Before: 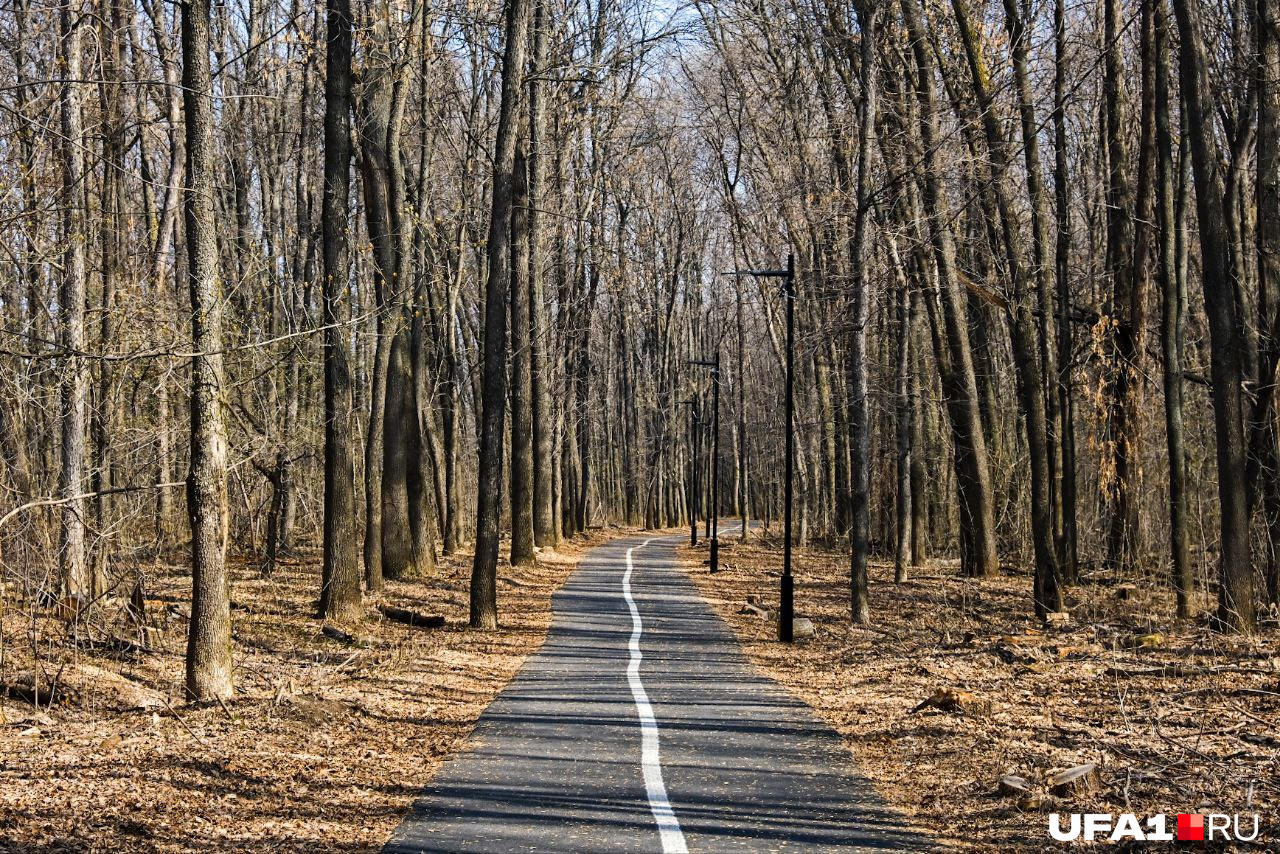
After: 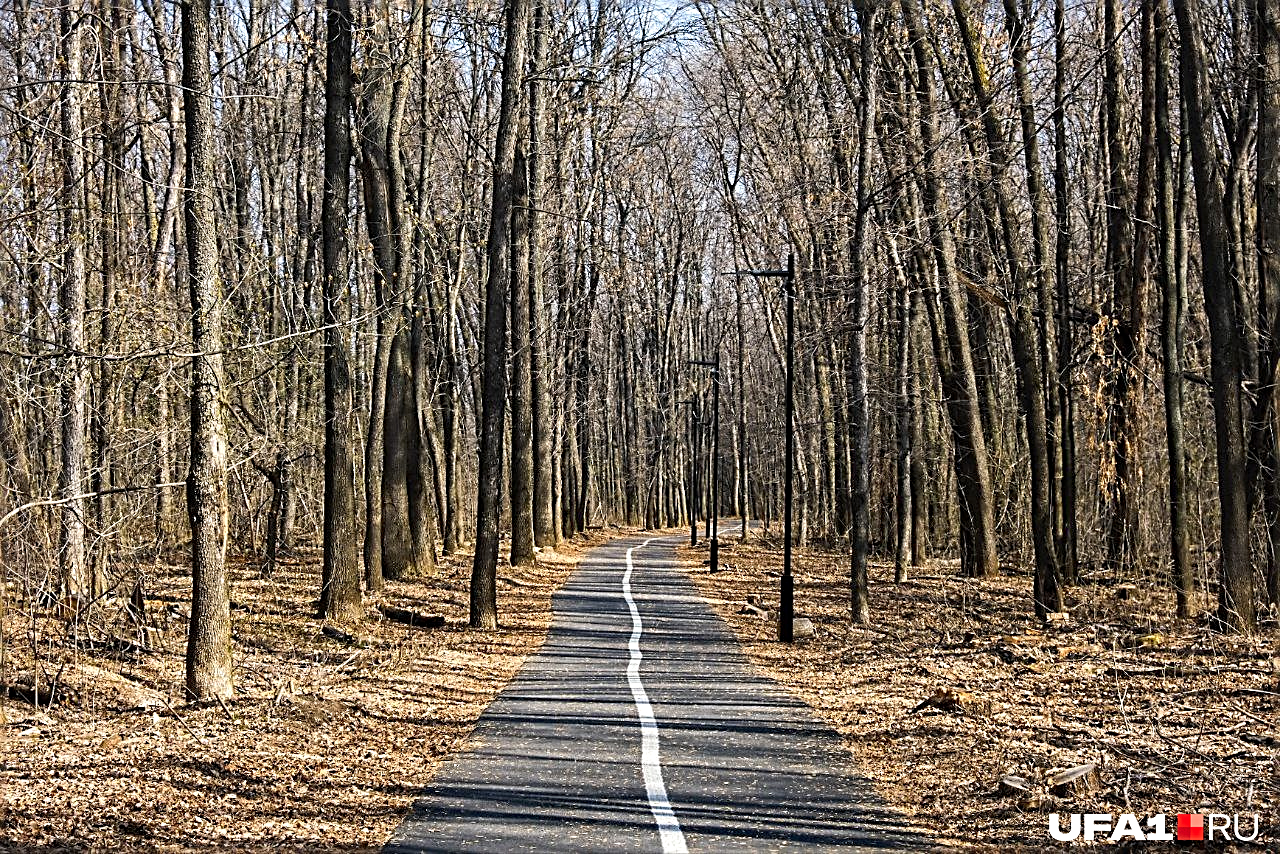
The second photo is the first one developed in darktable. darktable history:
sharpen: radius 2.676, amount 0.669
exposure: exposure 0.131 EV, compensate highlight preservation false
